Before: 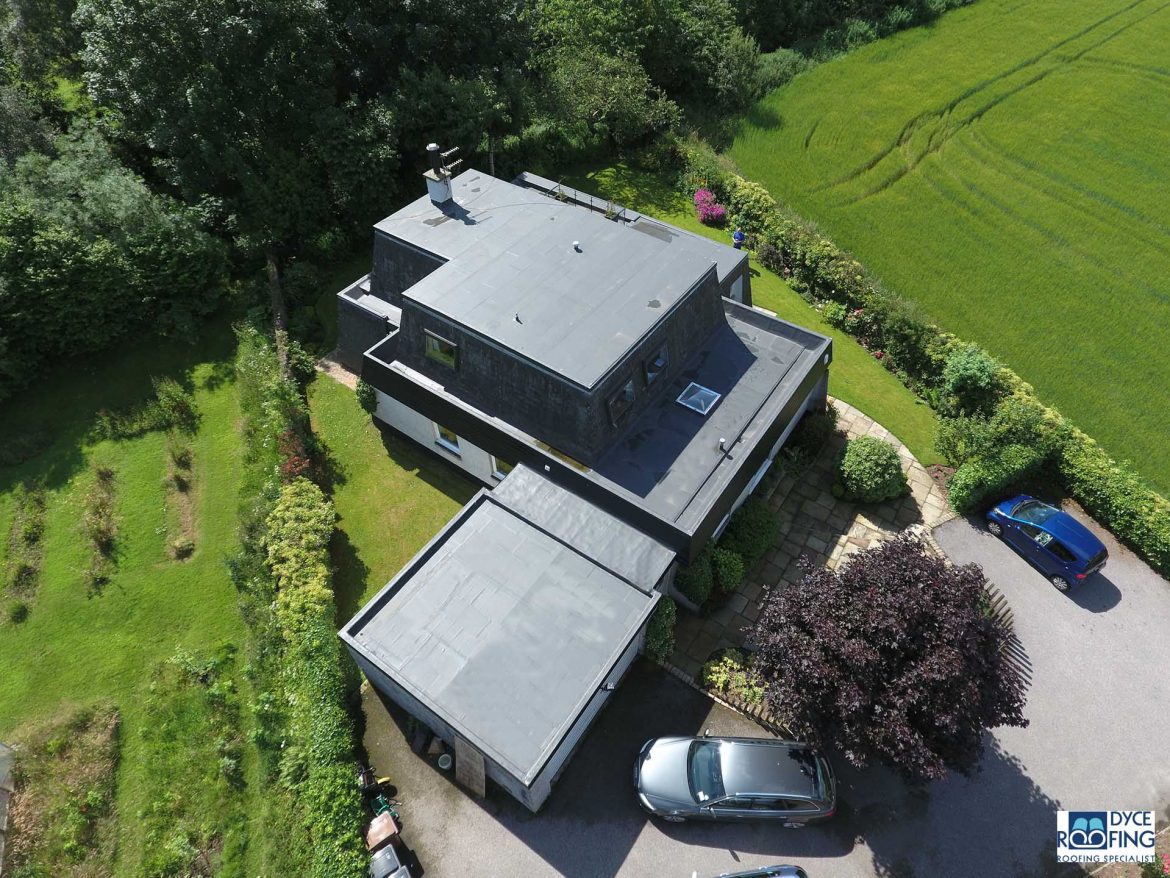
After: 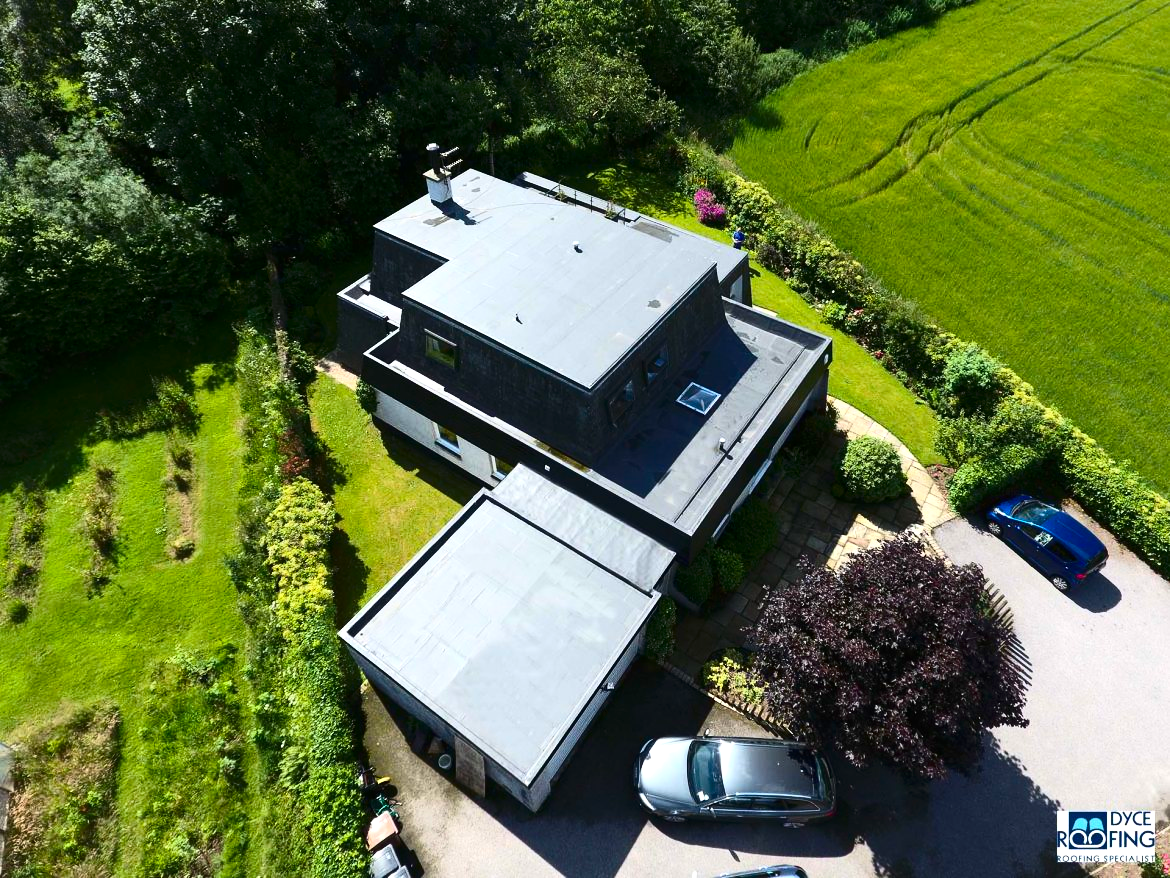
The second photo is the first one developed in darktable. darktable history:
contrast brightness saturation: contrast 0.287
color balance rgb: perceptual saturation grading › global saturation 19.458%, perceptual brilliance grading › highlights 11.478%, global vibrance 20%
